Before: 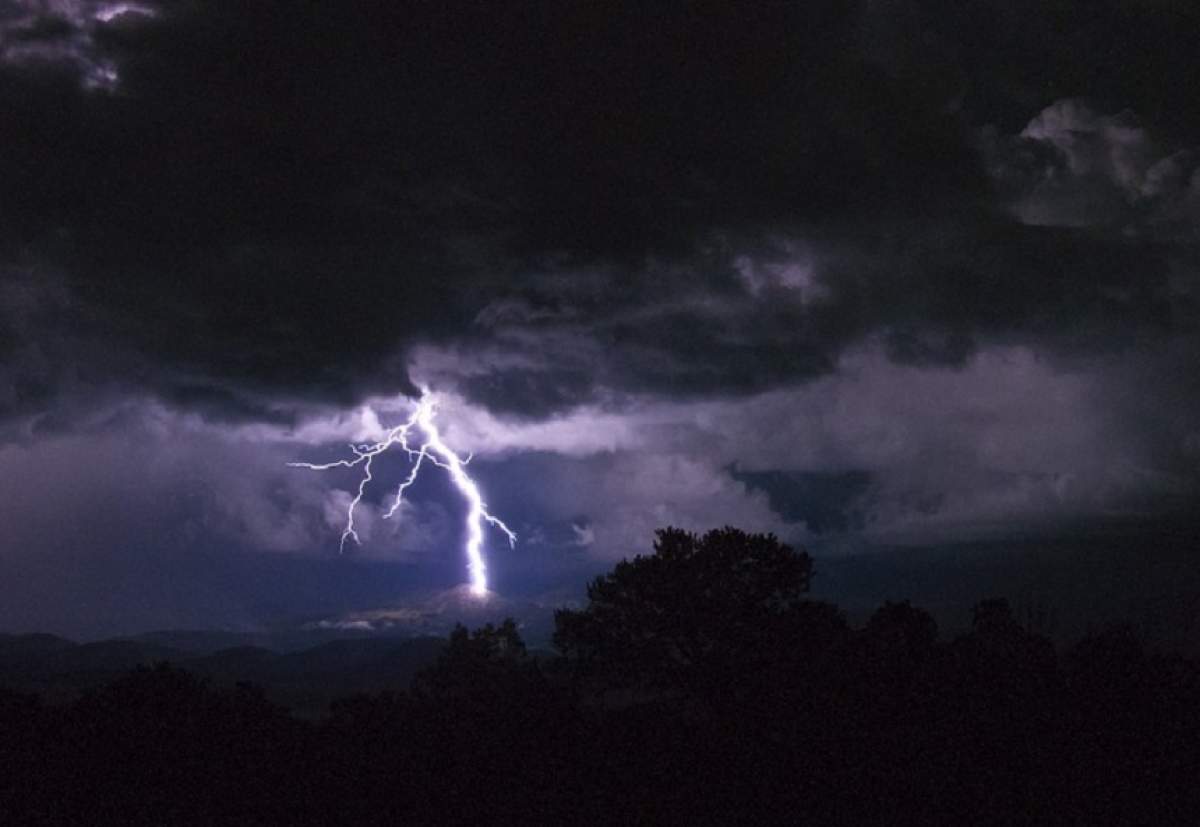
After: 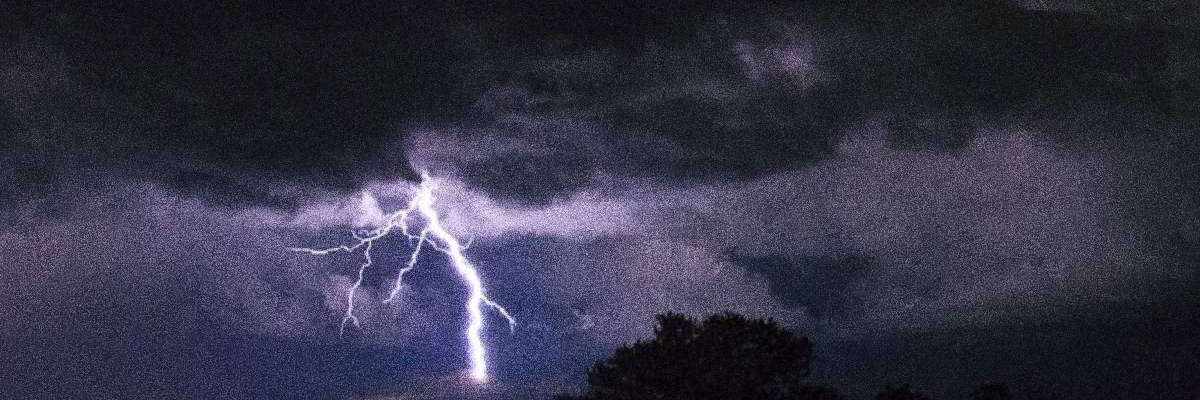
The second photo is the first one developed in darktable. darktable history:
crop and rotate: top 26.056%, bottom 25.543%
grain: coarseness 30.02 ISO, strength 100%
